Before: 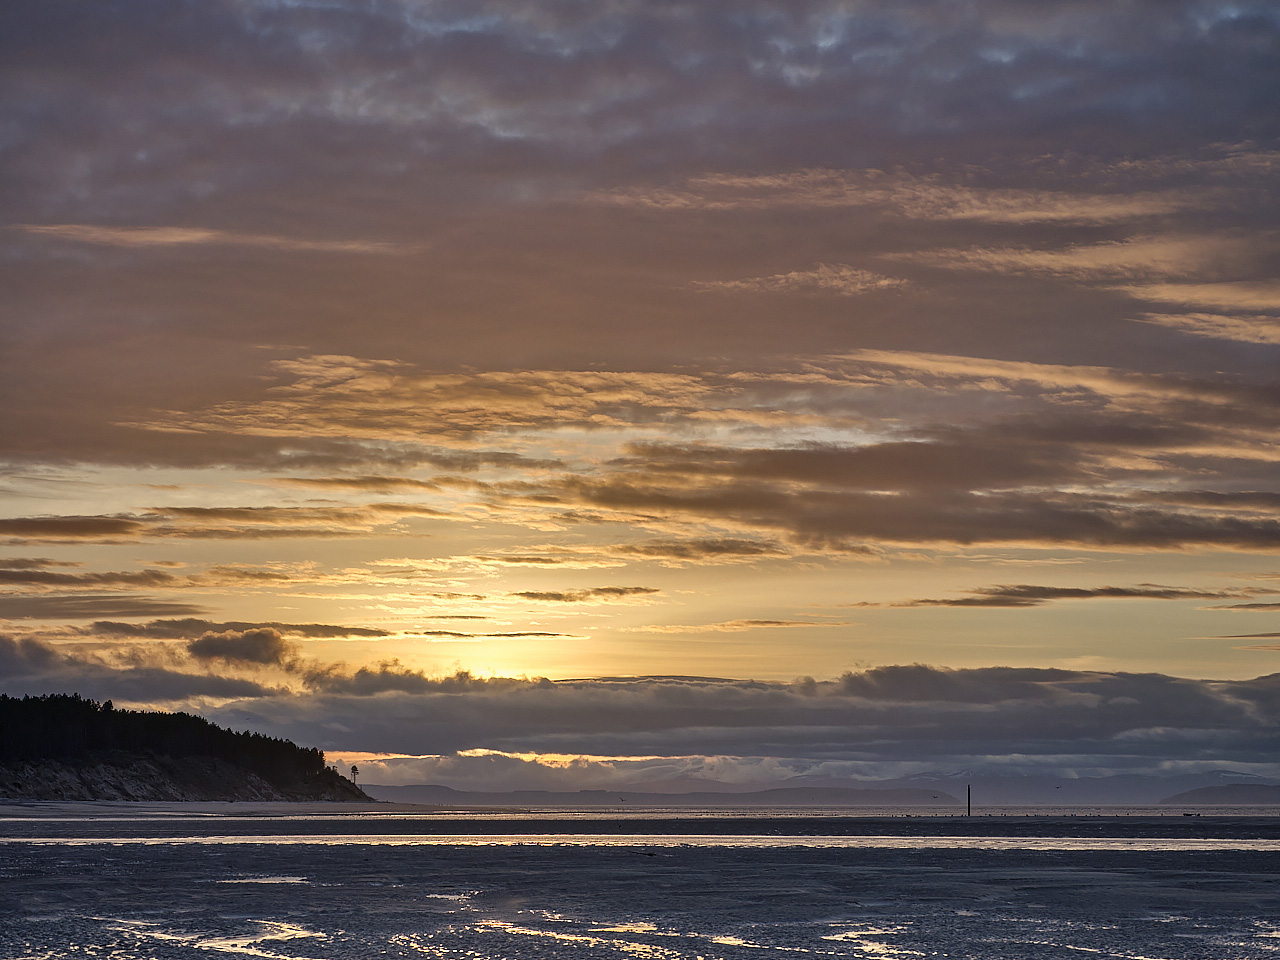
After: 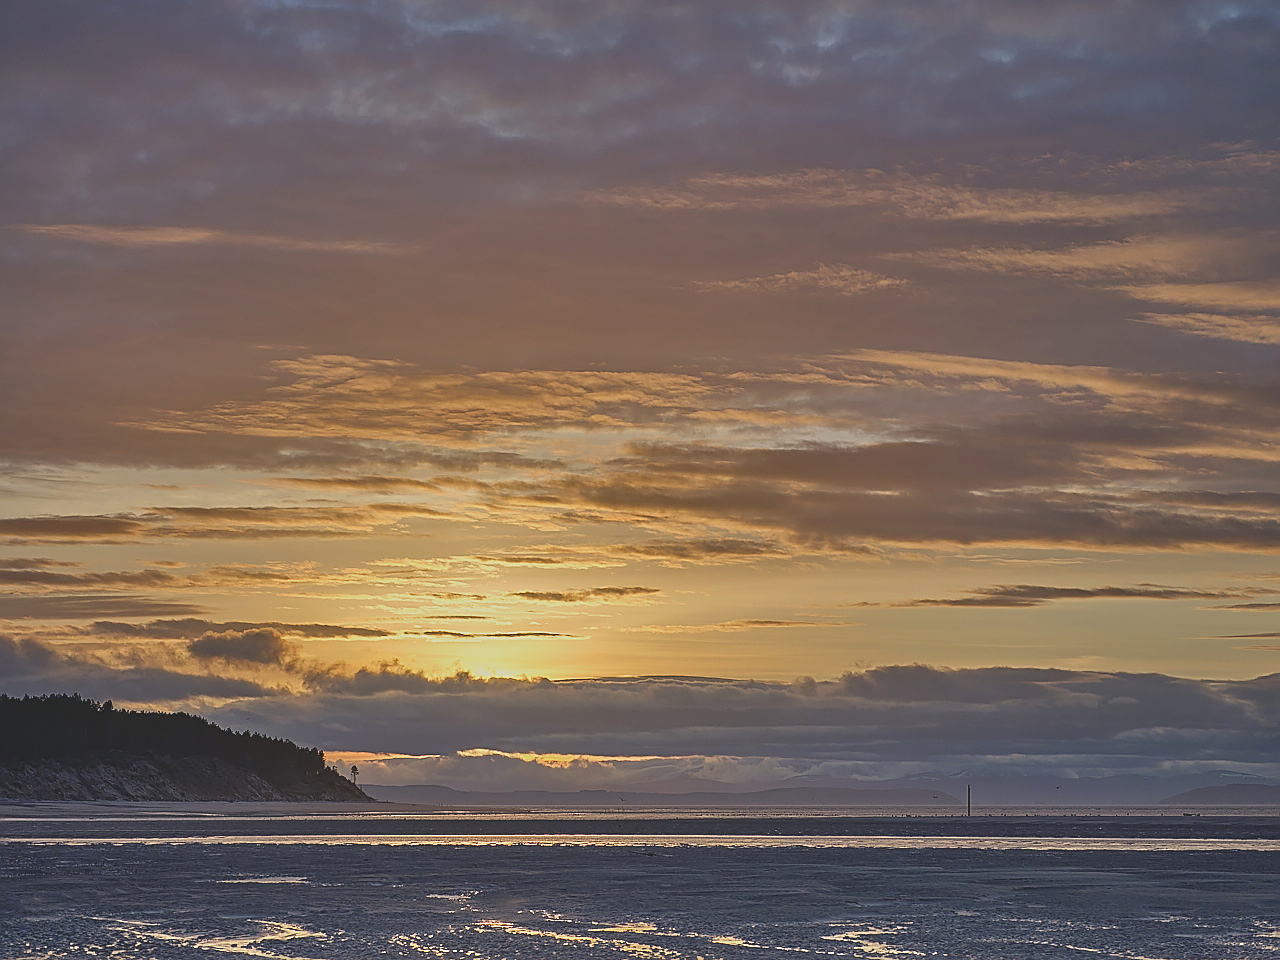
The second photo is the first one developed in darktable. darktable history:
contrast brightness saturation: contrast -0.28
sharpen: on, module defaults
